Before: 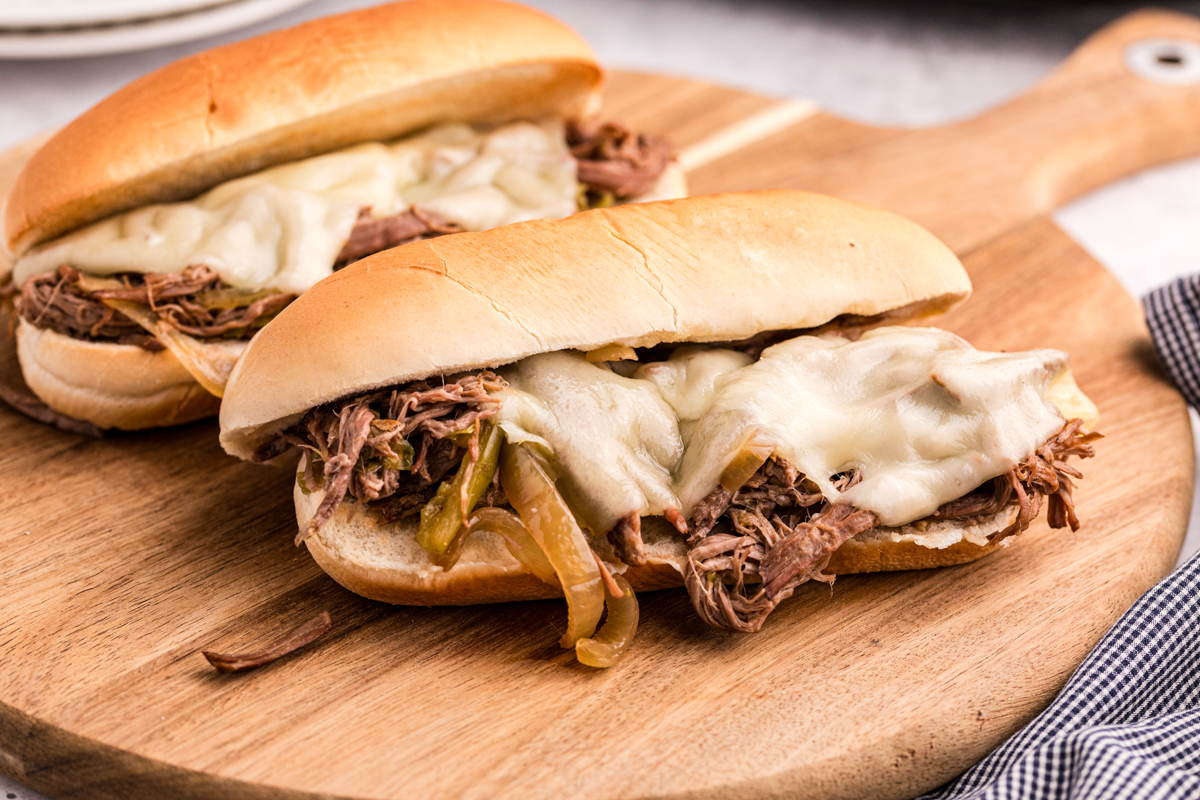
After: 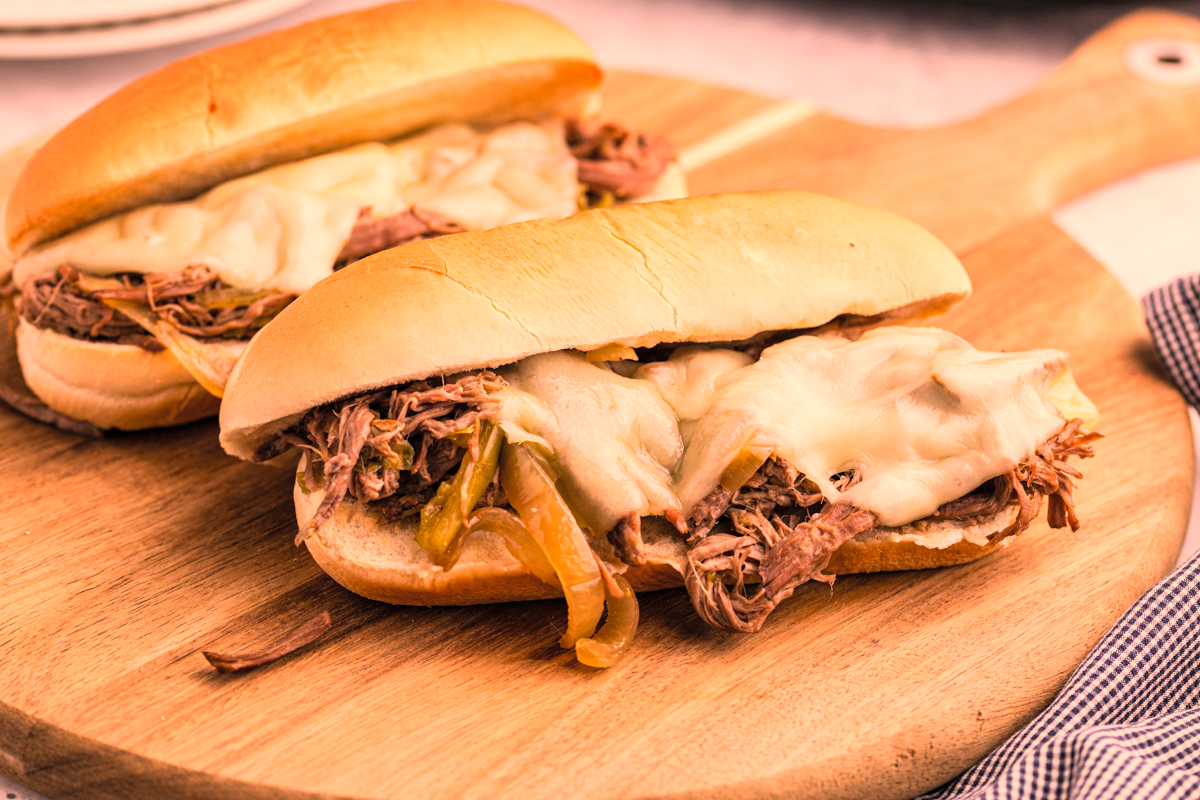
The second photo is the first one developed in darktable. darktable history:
color correction: highlights a* 21.77, highlights b* 21.59
contrast brightness saturation: brightness 0.123
exposure: exposure 0.081 EV, compensate highlight preservation false
